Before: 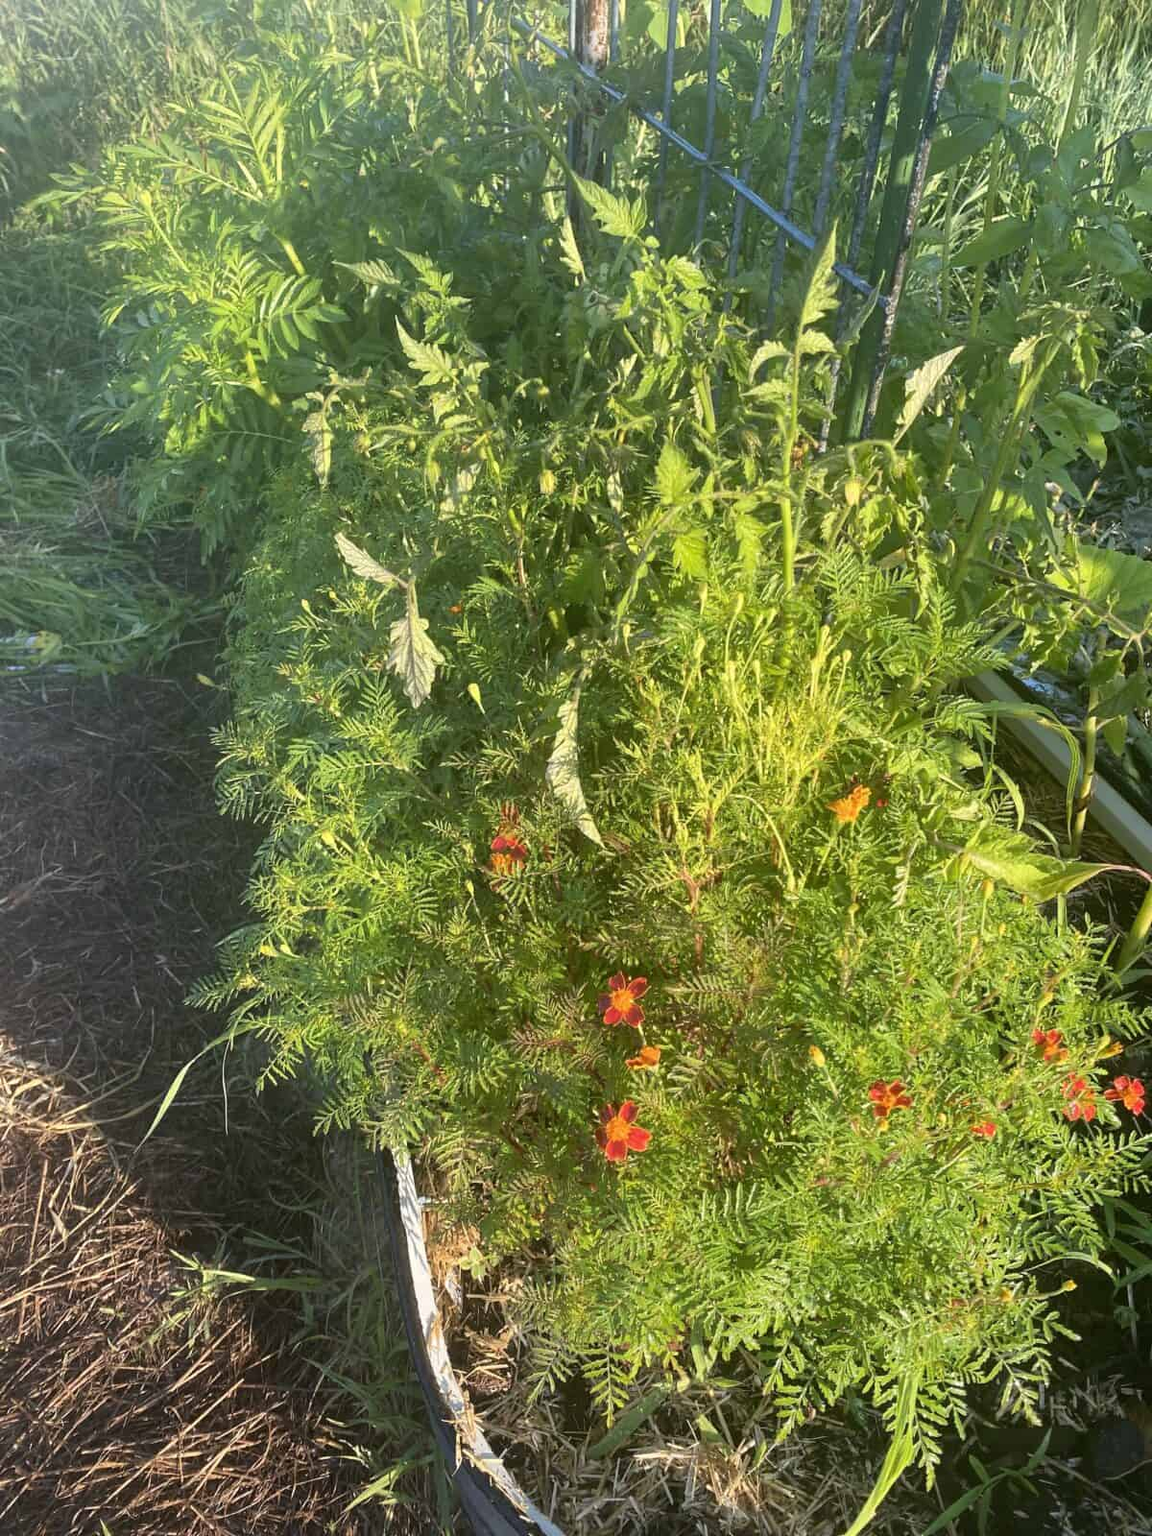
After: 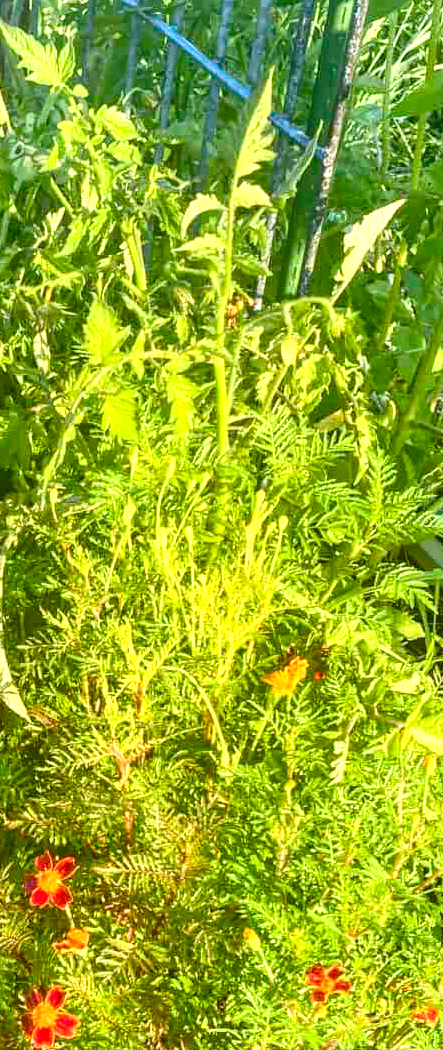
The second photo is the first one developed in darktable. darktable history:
contrast brightness saturation: contrast 0.2, brightness 0.16, saturation 0.22
local contrast: highlights 61%, detail 143%, midtone range 0.428
crop and rotate: left 49.936%, top 10.094%, right 13.136%, bottom 24.256%
color balance rgb: perceptual saturation grading › global saturation 25%, perceptual saturation grading › highlights -50%, perceptual saturation grading › shadows 30%, perceptual brilliance grading › global brilliance 12%, global vibrance 20%
